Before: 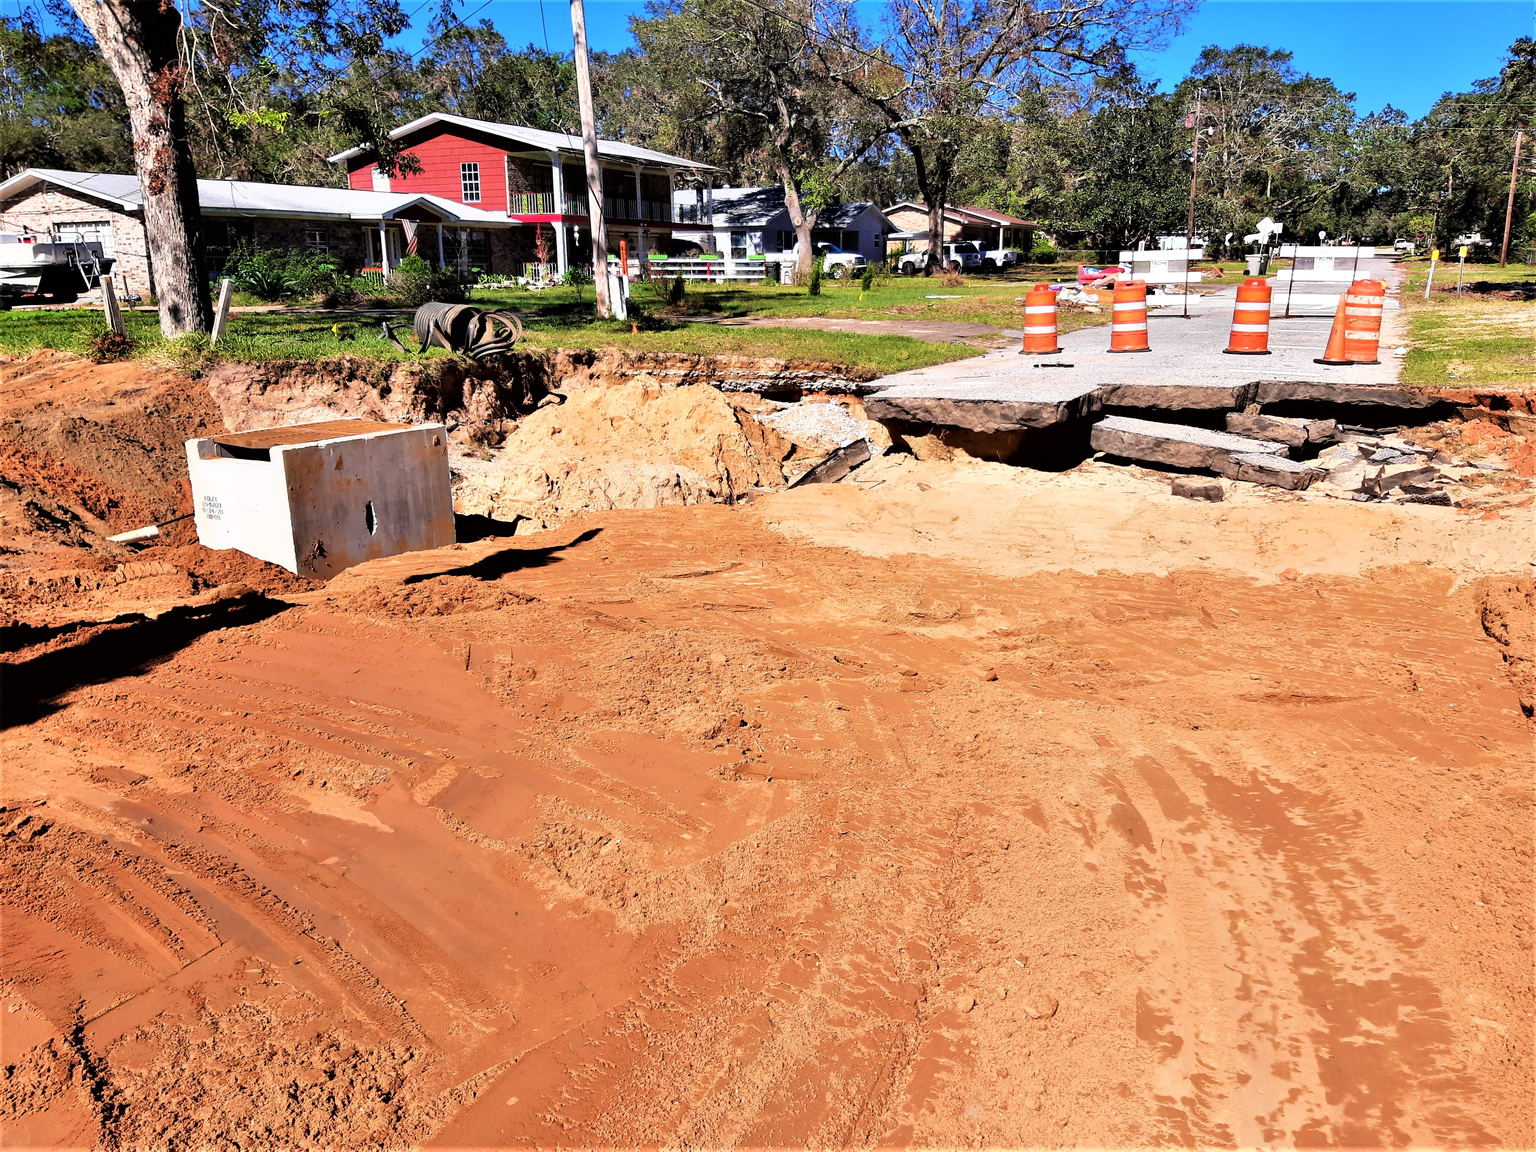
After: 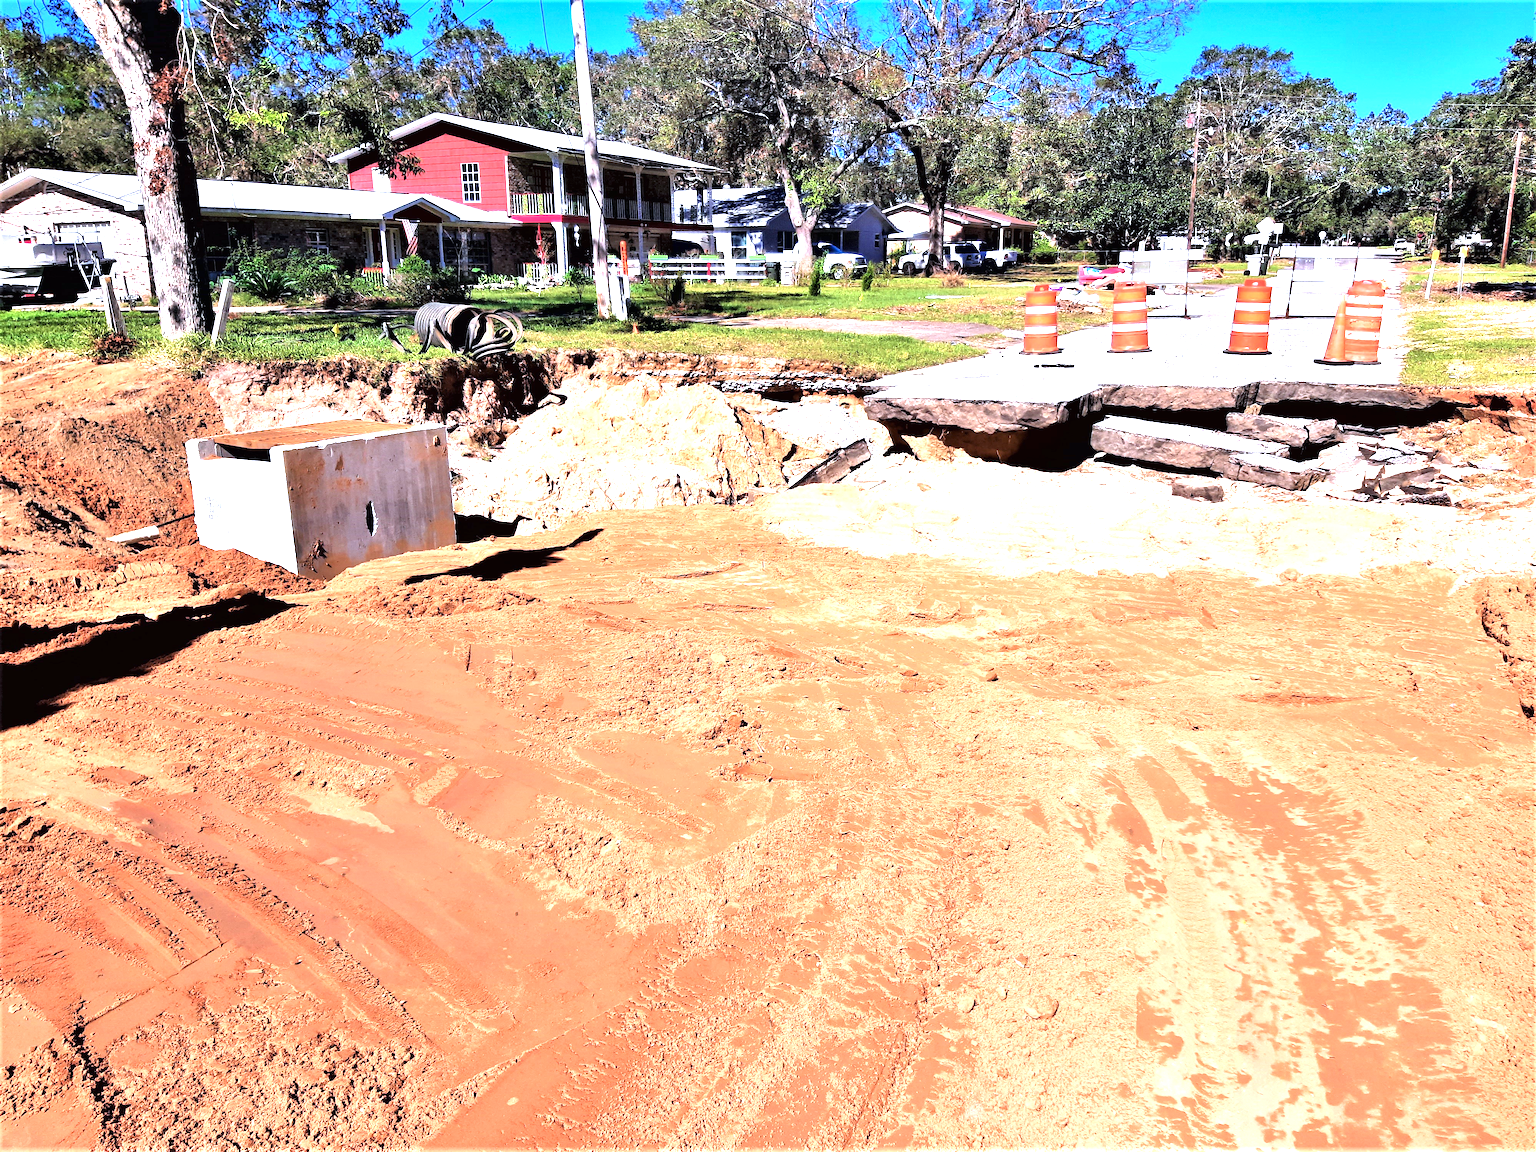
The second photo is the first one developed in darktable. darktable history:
exposure: black level correction 0, exposure 1 EV, compensate highlight preservation false
color calibration: illuminant as shot in camera, x 0.37, y 0.382, temperature 4313.61 K
